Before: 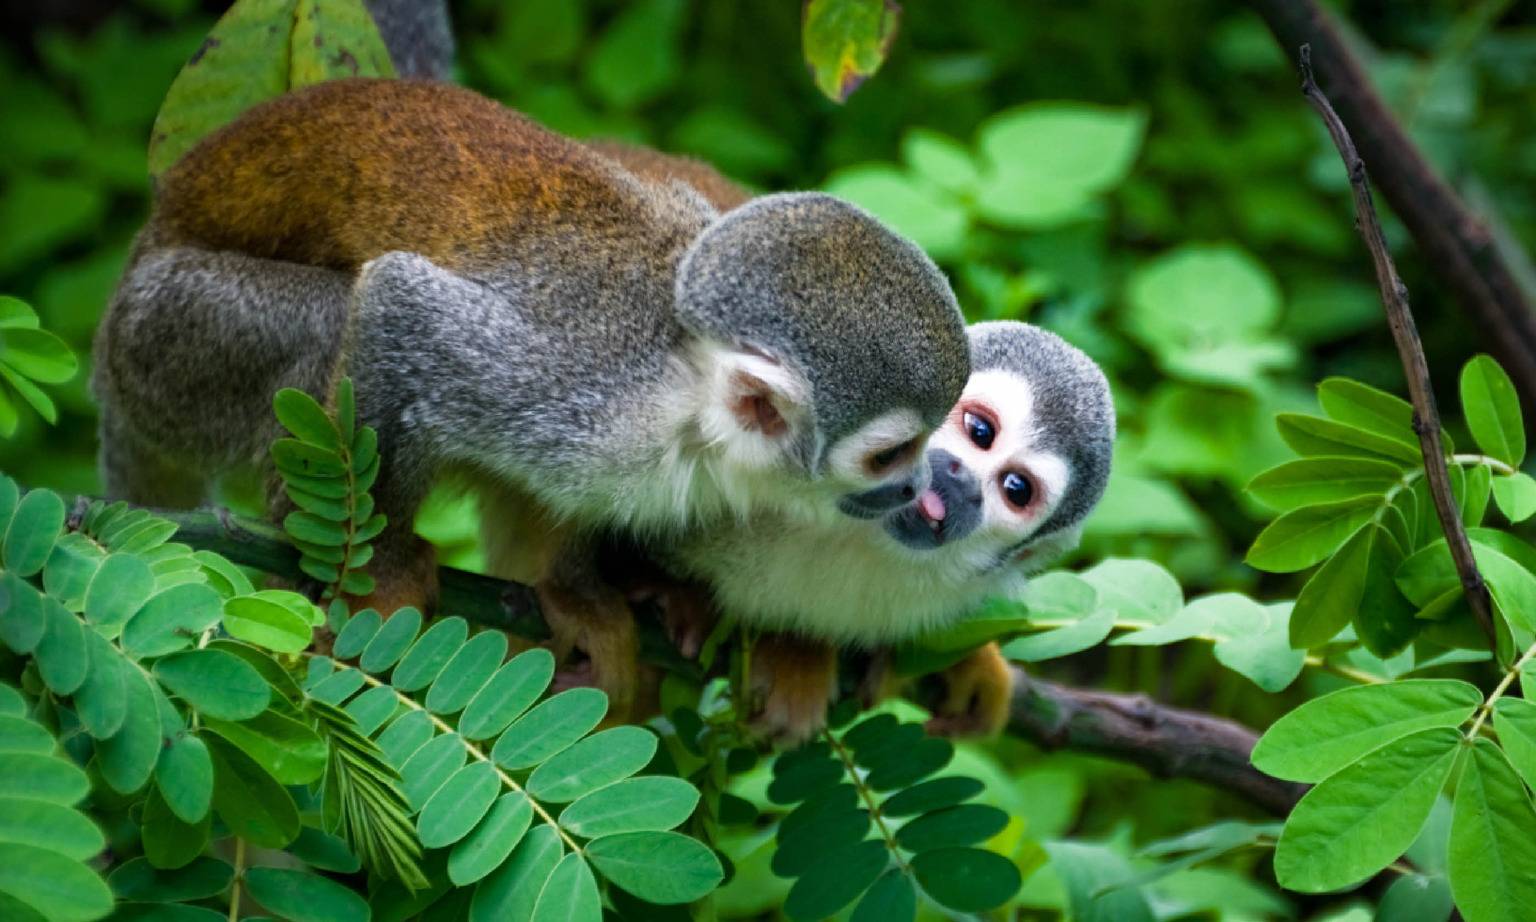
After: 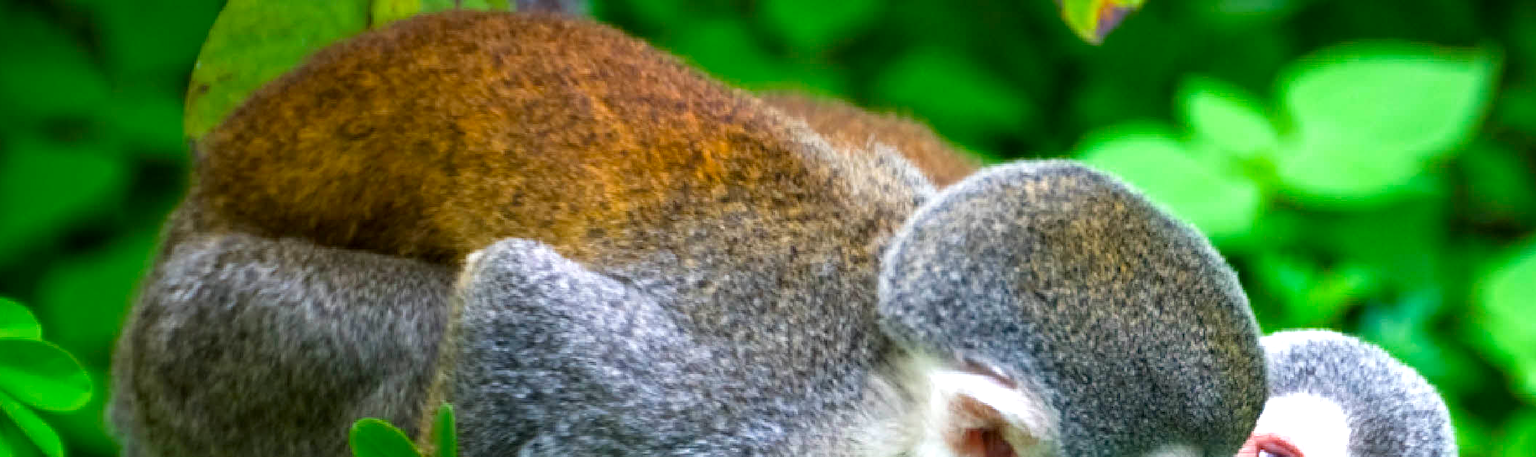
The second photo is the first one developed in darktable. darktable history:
color correction: highlights b* -0.005, saturation 1.31
crop: left 0.518%, top 7.639%, right 23.465%, bottom 54.583%
exposure: black level correction 0.001, exposure 0.499 EV, compensate highlight preservation false
